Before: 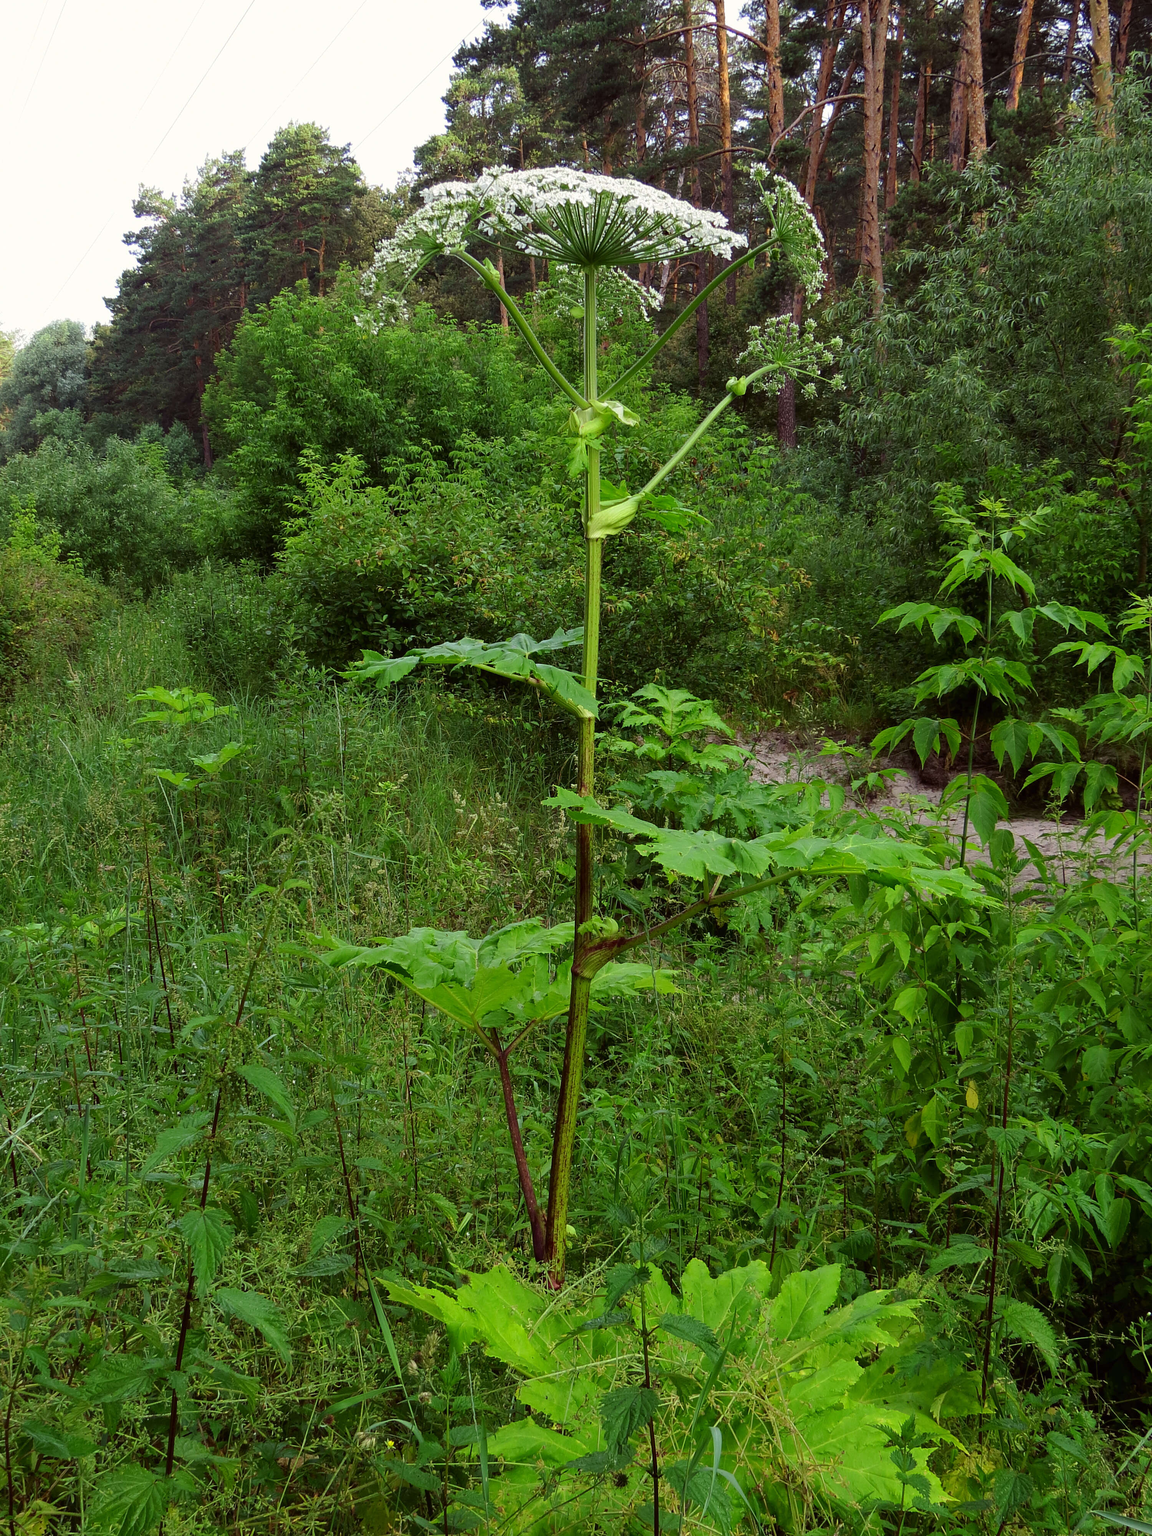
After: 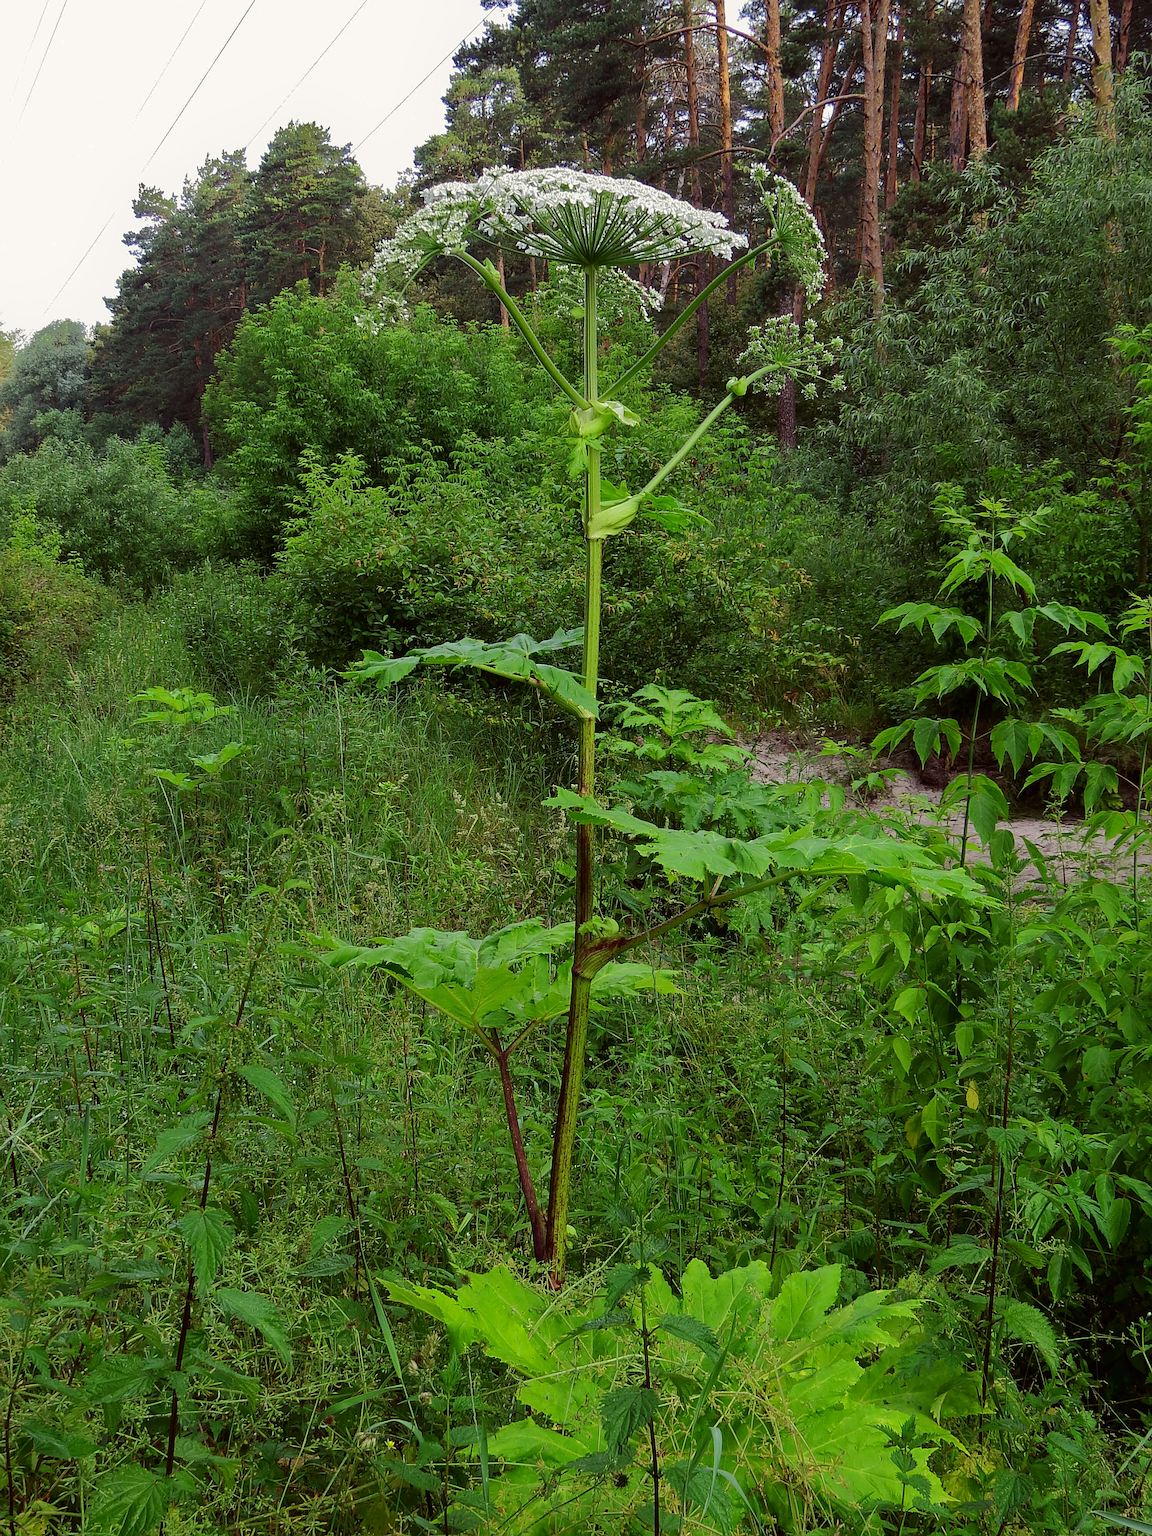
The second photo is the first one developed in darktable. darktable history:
tone equalizer: smoothing diameter 2.13%, edges refinement/feathering 24.64, mask exposure compensation -1.57 EV, filter diffusion 5
sharpen: amount 0.496
shadows and highlights: shadows -18.31, highlights -73.05, highlights color adjustment 0.021%
